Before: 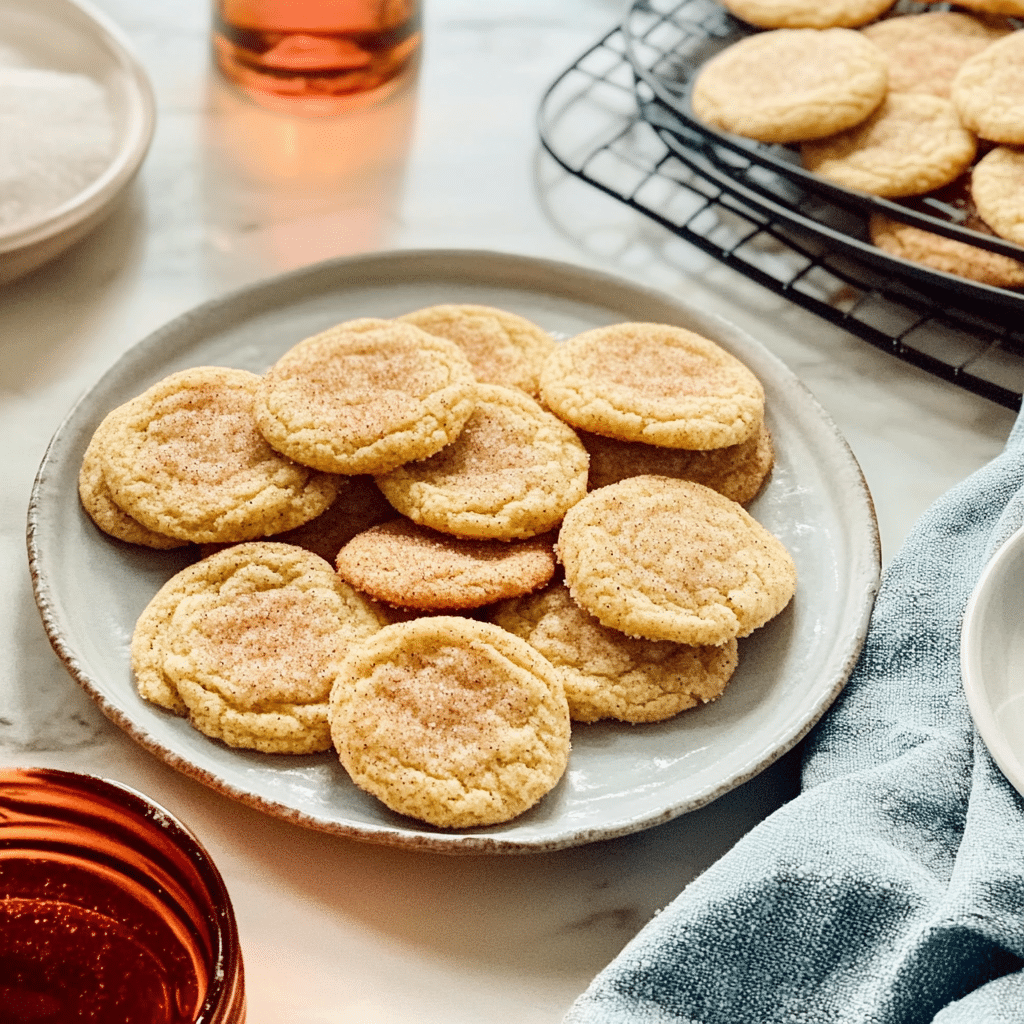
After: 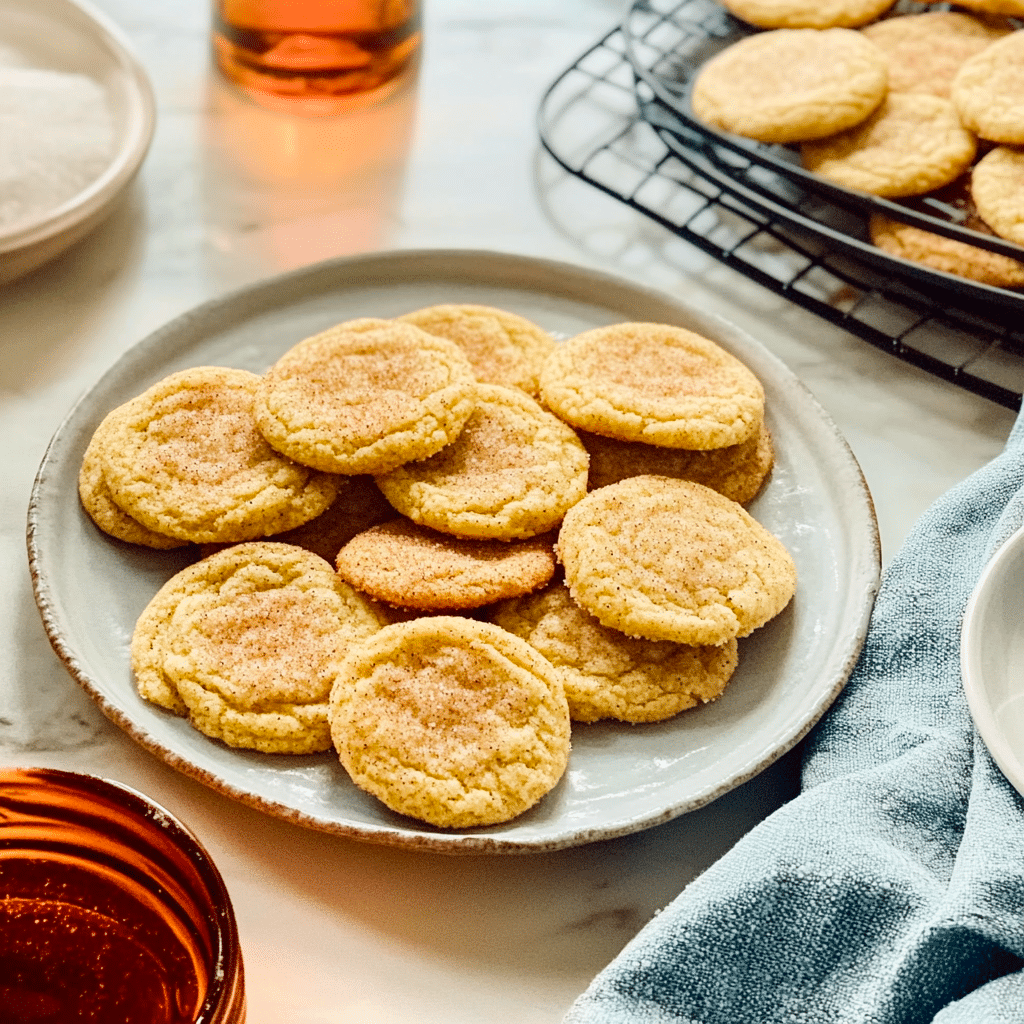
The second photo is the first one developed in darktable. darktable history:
color balance rgb: linear chroma grading › global chroma 14.419%, perceptual saturation grading › global saturation 0.943%, global vibrance 20%
